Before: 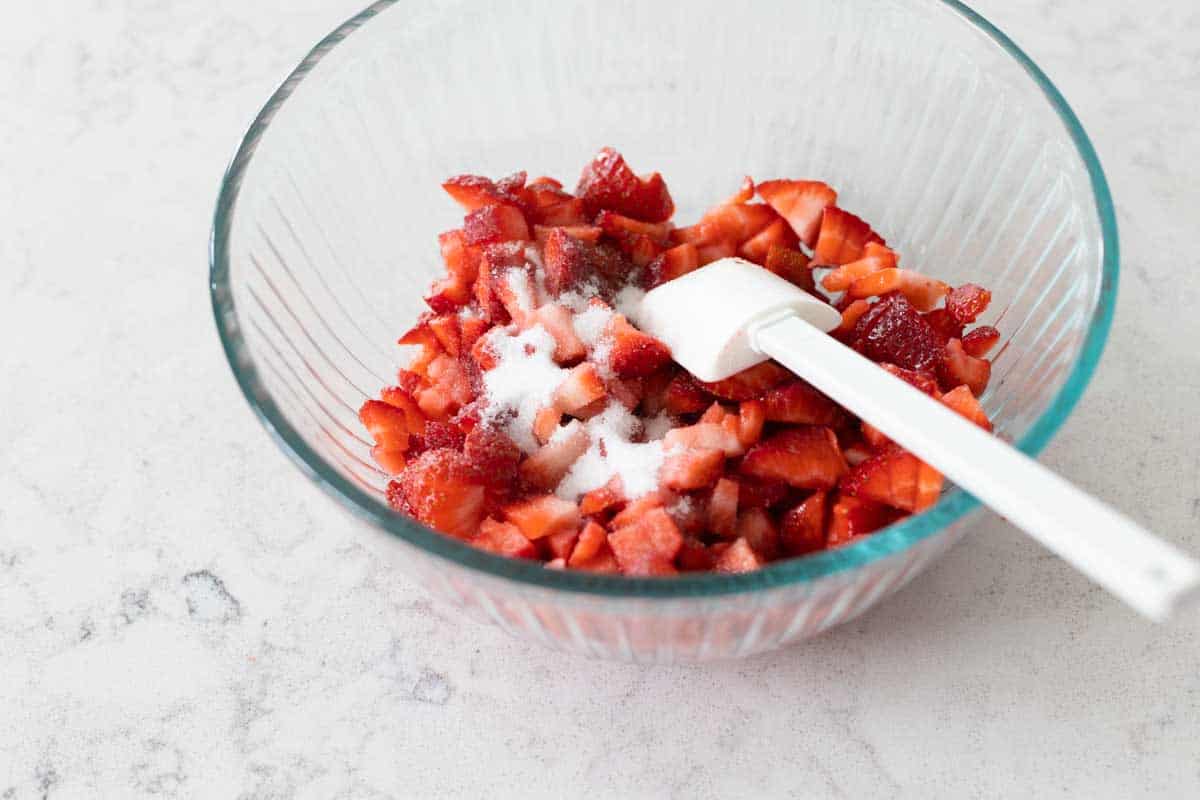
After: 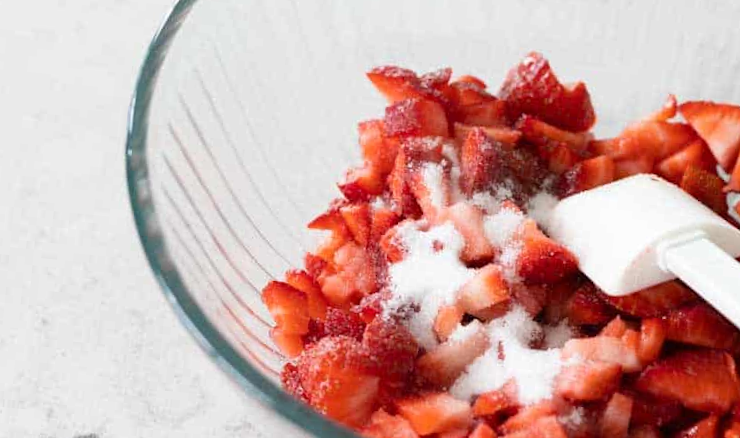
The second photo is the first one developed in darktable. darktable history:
crop and rotate: angle -5.55°, left 2.258%, top 6.853%, right 27.395%, bottom 30.605%
